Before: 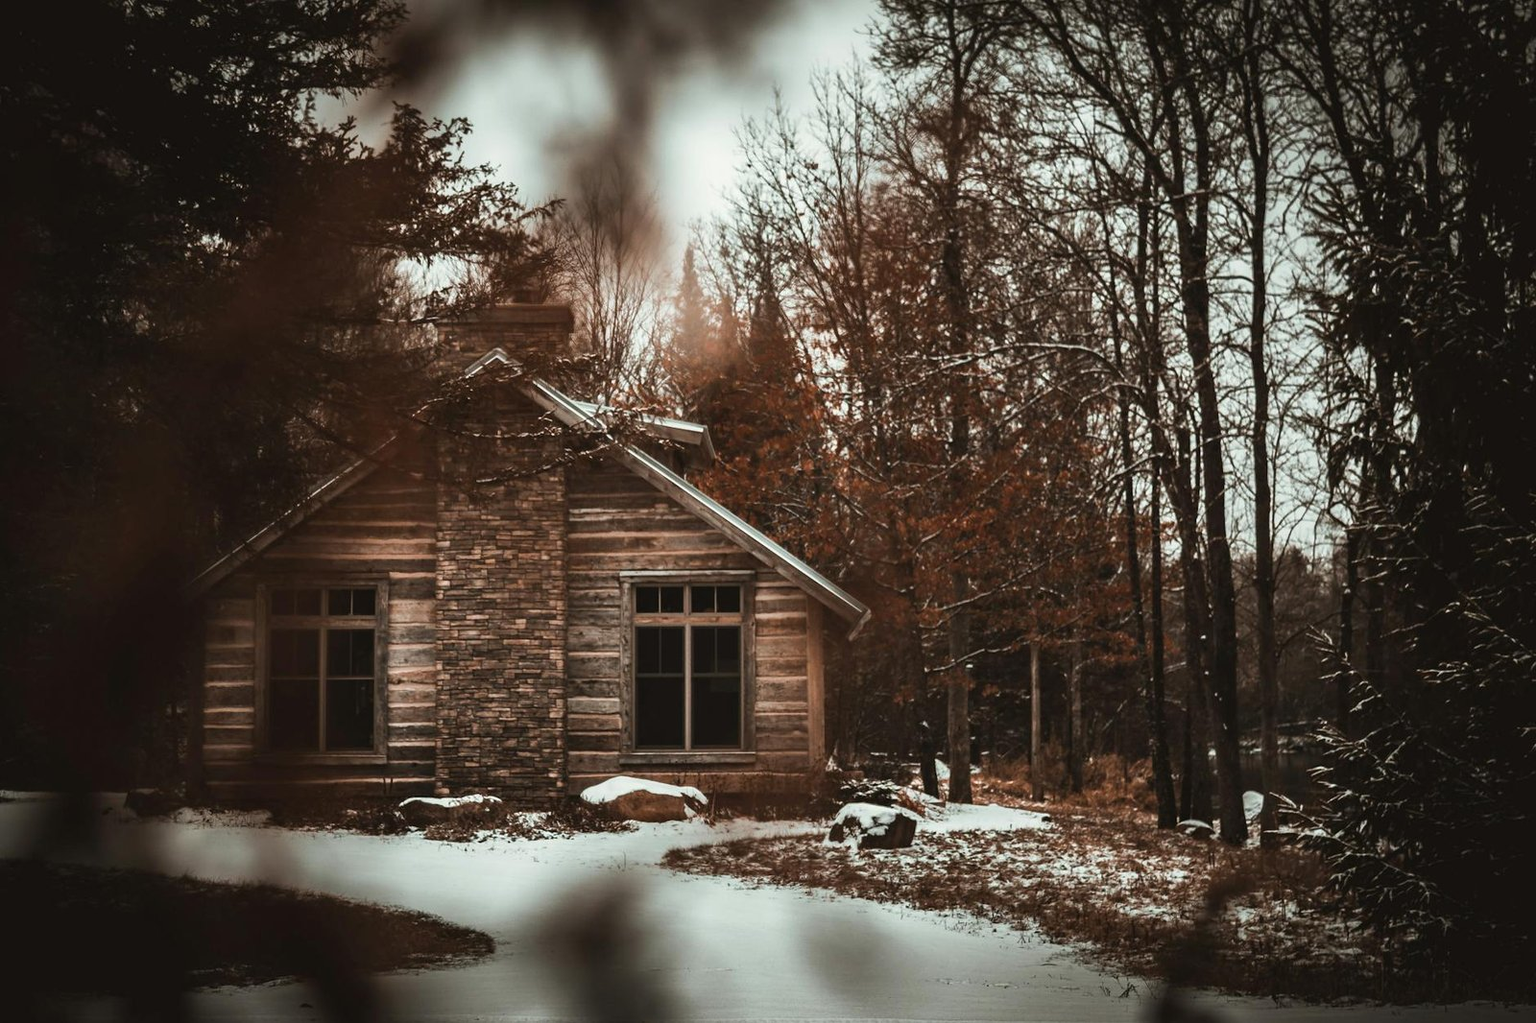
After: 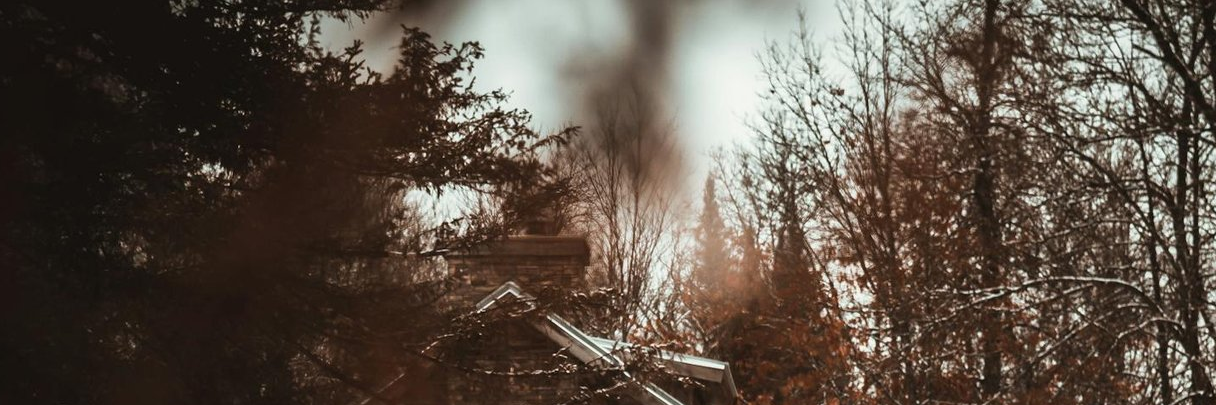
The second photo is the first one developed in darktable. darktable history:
crop: left 0.535%, top 7.642%, right 23.432%, bottom 54.279%
